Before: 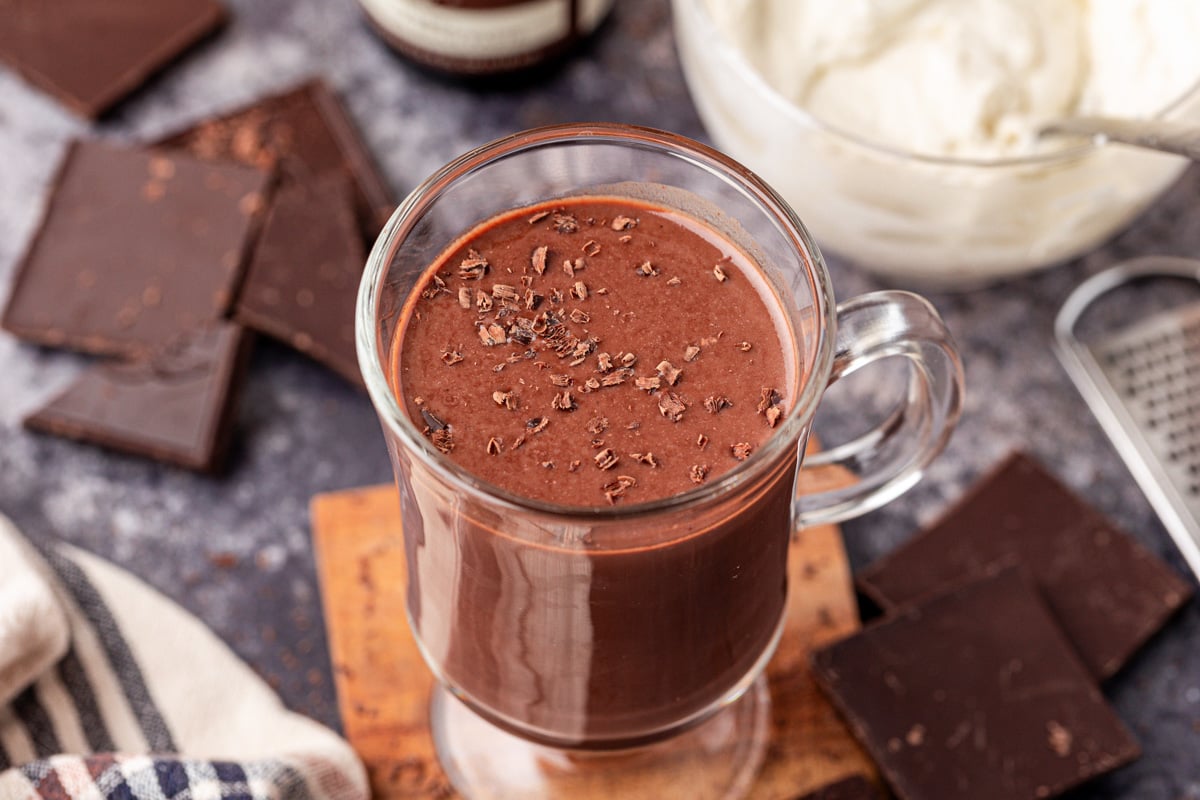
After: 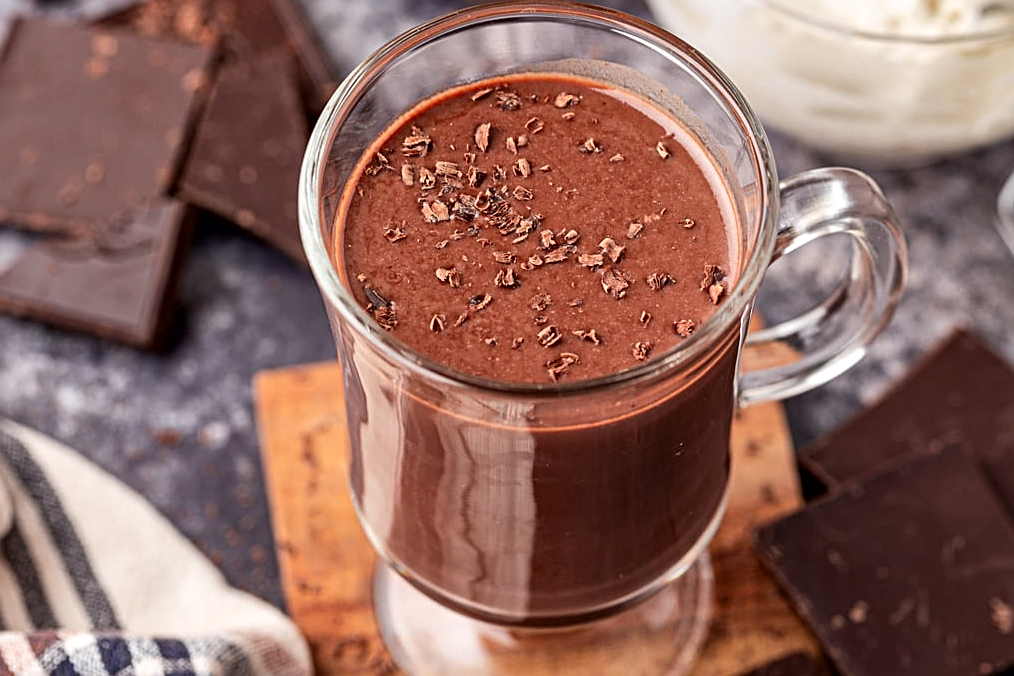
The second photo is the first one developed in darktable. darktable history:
crop and rotate: left 4.759%, top 15.404%, right 10.684%
sharpen: on, module defaults
local contrast: mode bilateral grid, contrast 30, coarseness 24, midtone range 0.2
